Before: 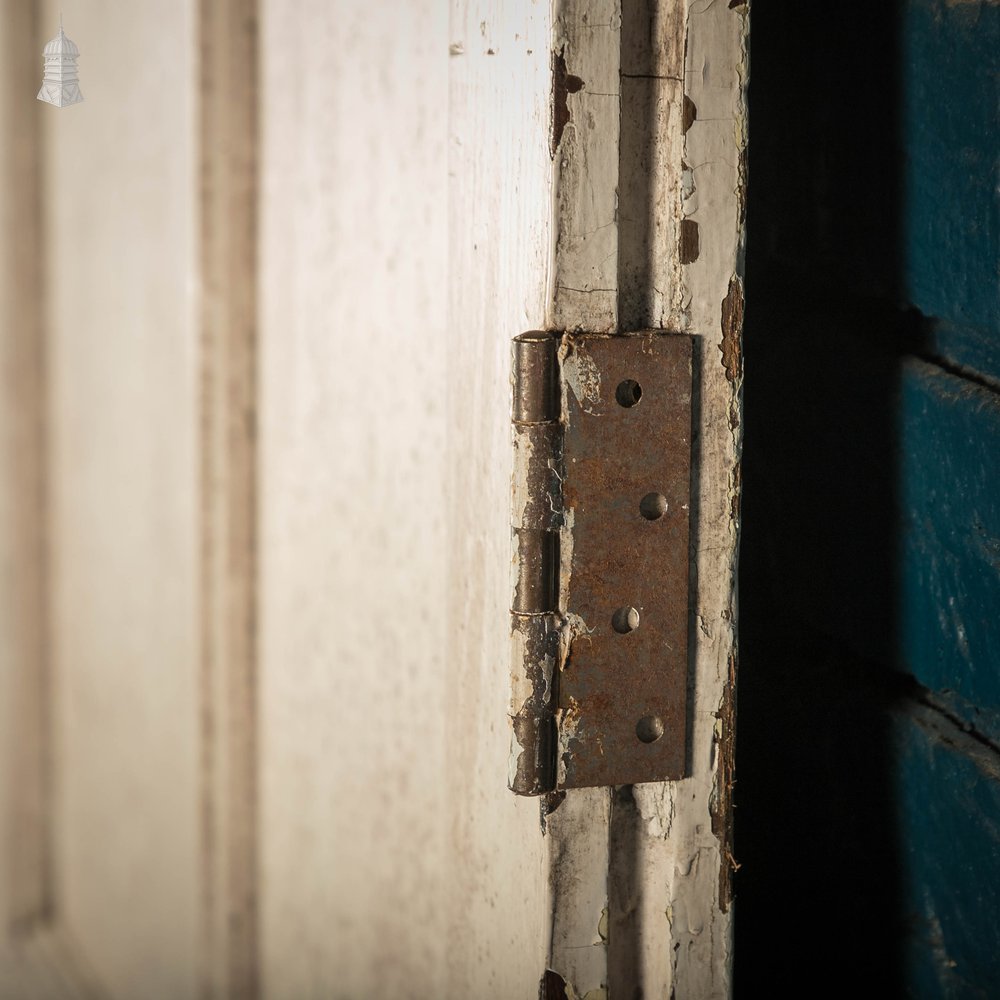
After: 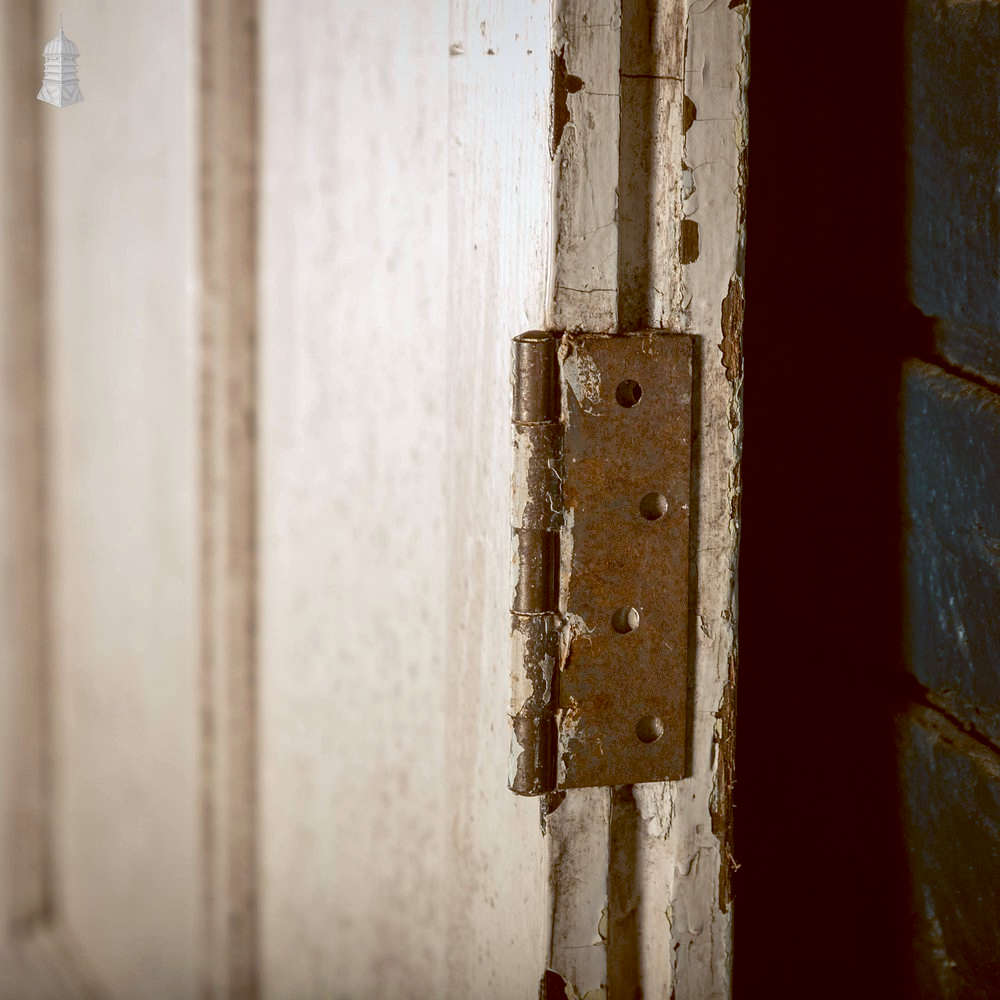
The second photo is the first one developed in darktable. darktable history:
local contrast: highlights 100%, shadows 100%, detail 120%, midtone range 0.2
color balance: lift [1, 1.015, 1.004, 0.985], gamma [1, 0.958, 0.971, 1.042], gain [1, 0.956, 0.977, 1.044]
